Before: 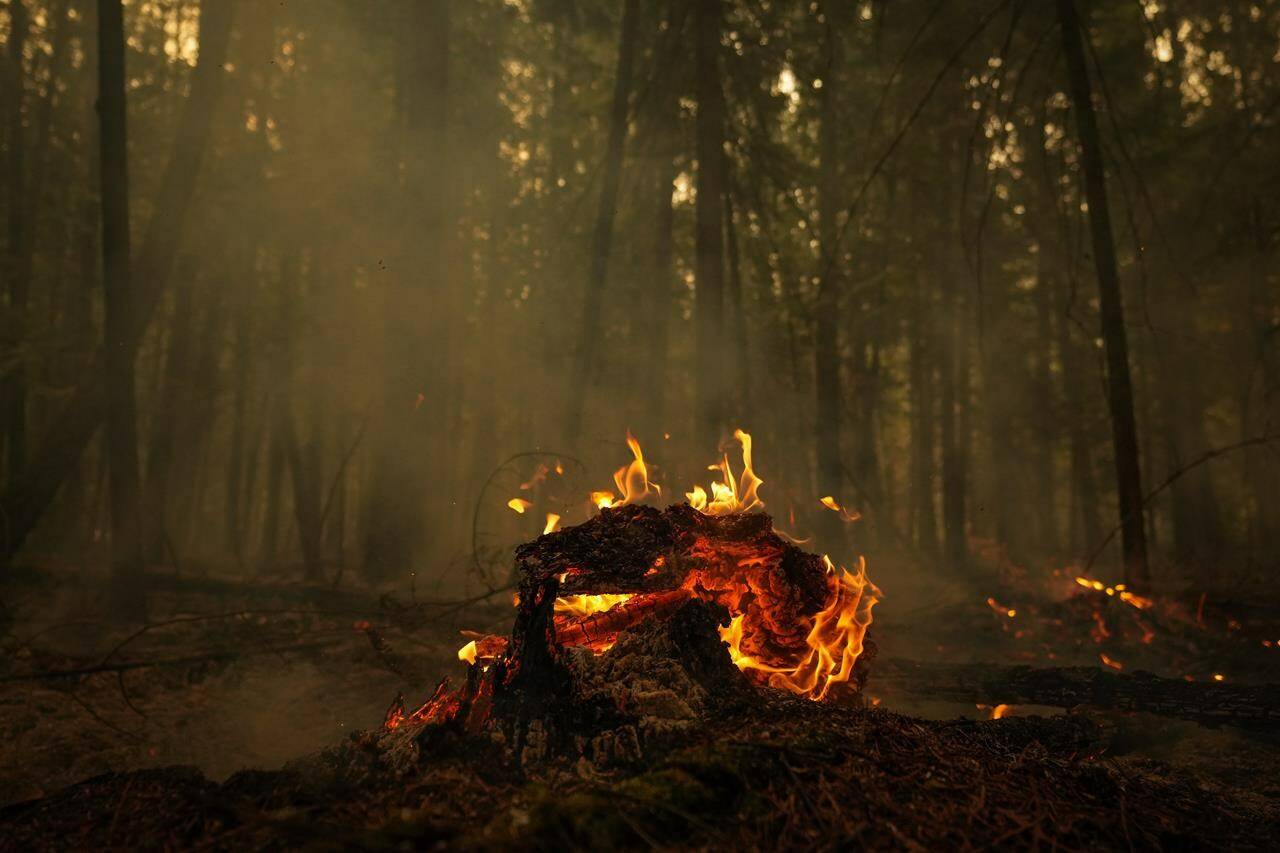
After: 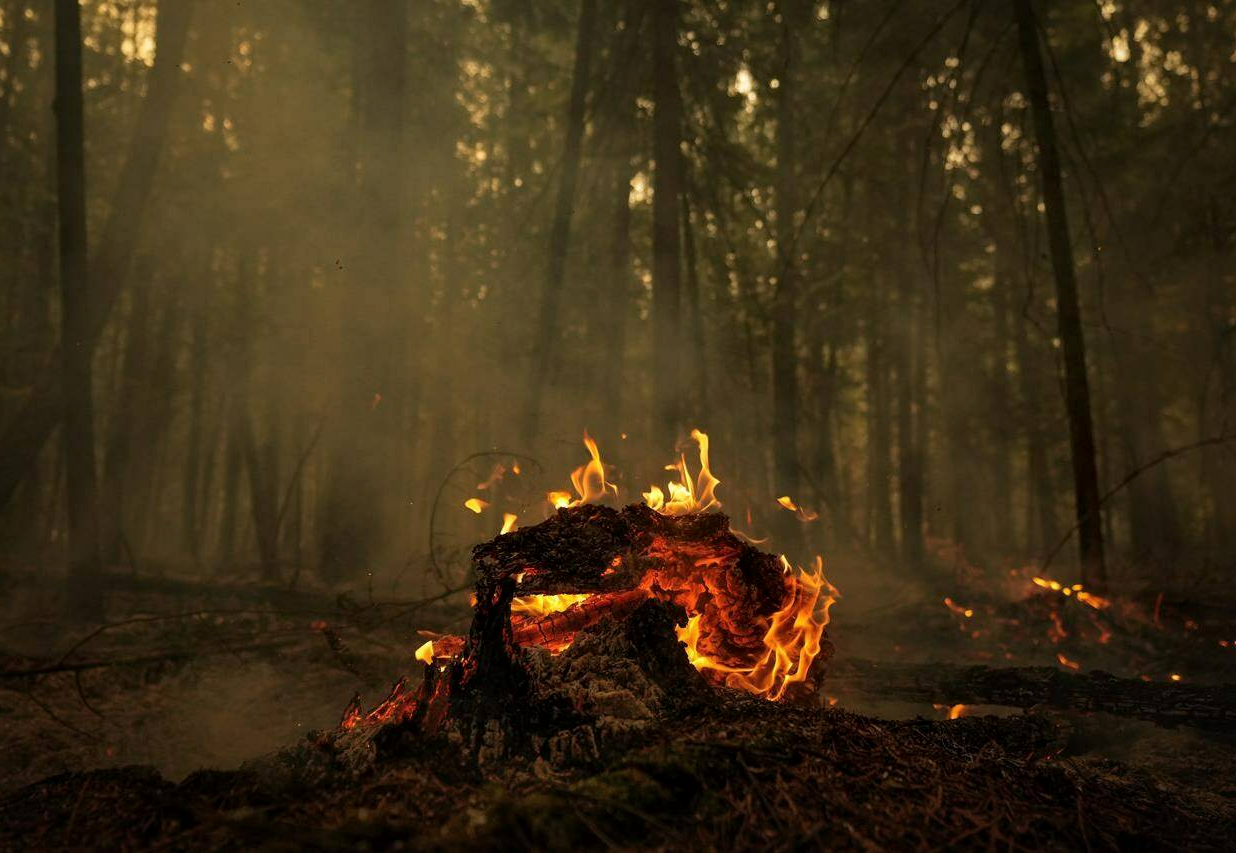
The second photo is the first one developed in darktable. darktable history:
crop and rotate: left 3.435%
local contrast: mode bilateral grid, contrast 21, coarseness 50, detail 119%, midtone range 0.2
